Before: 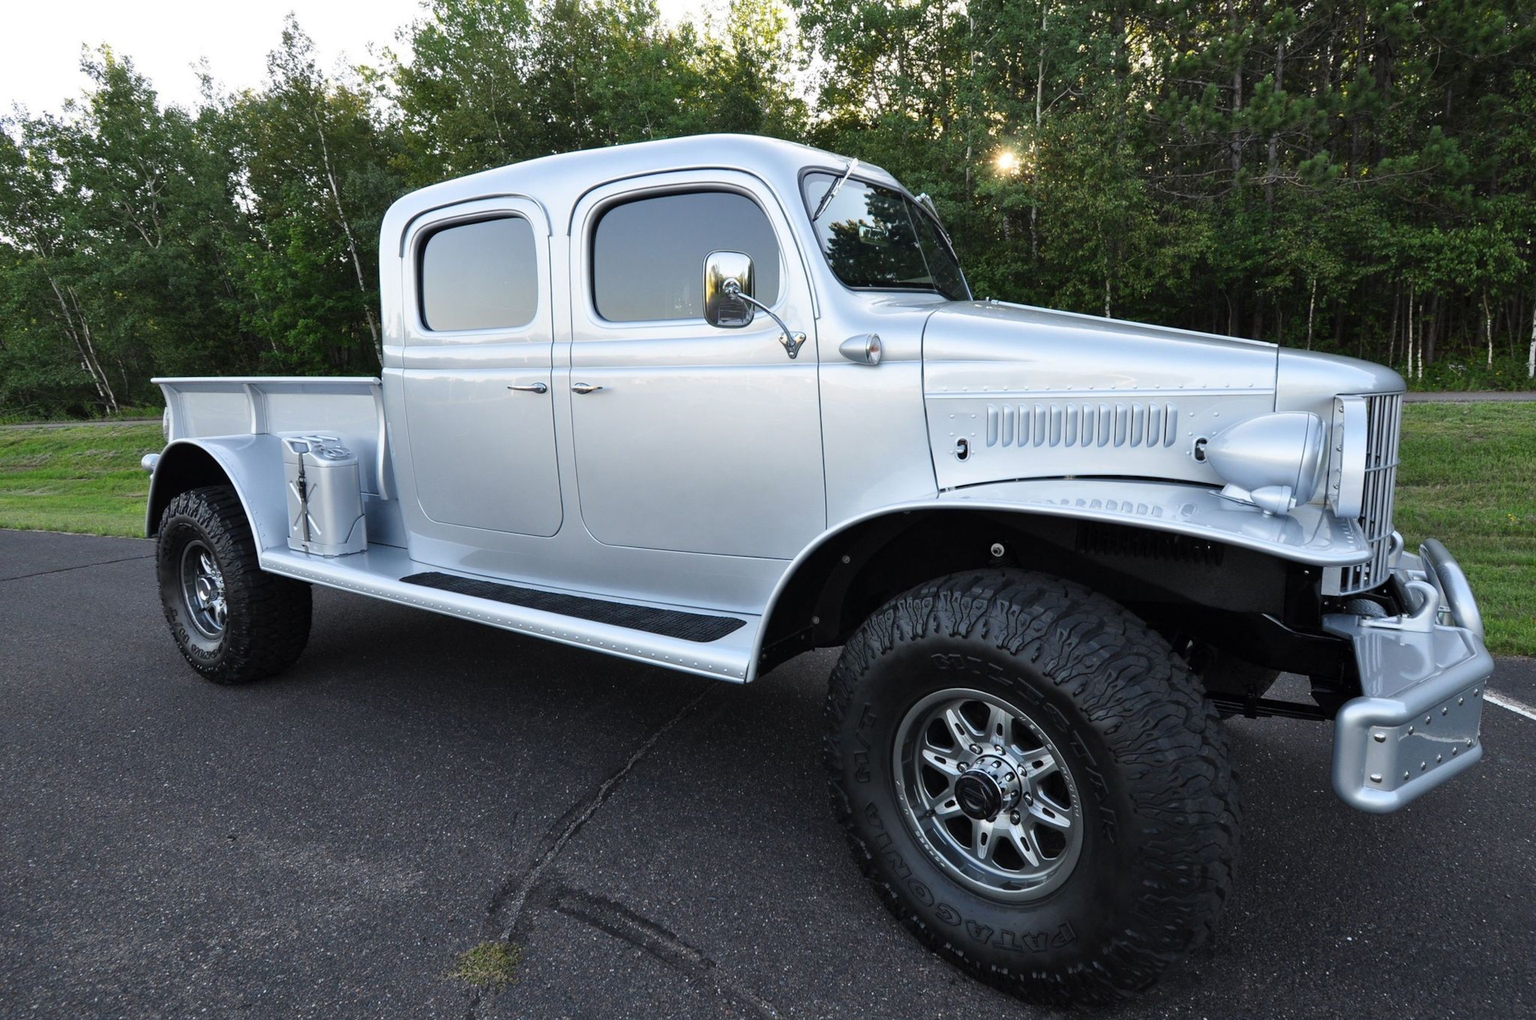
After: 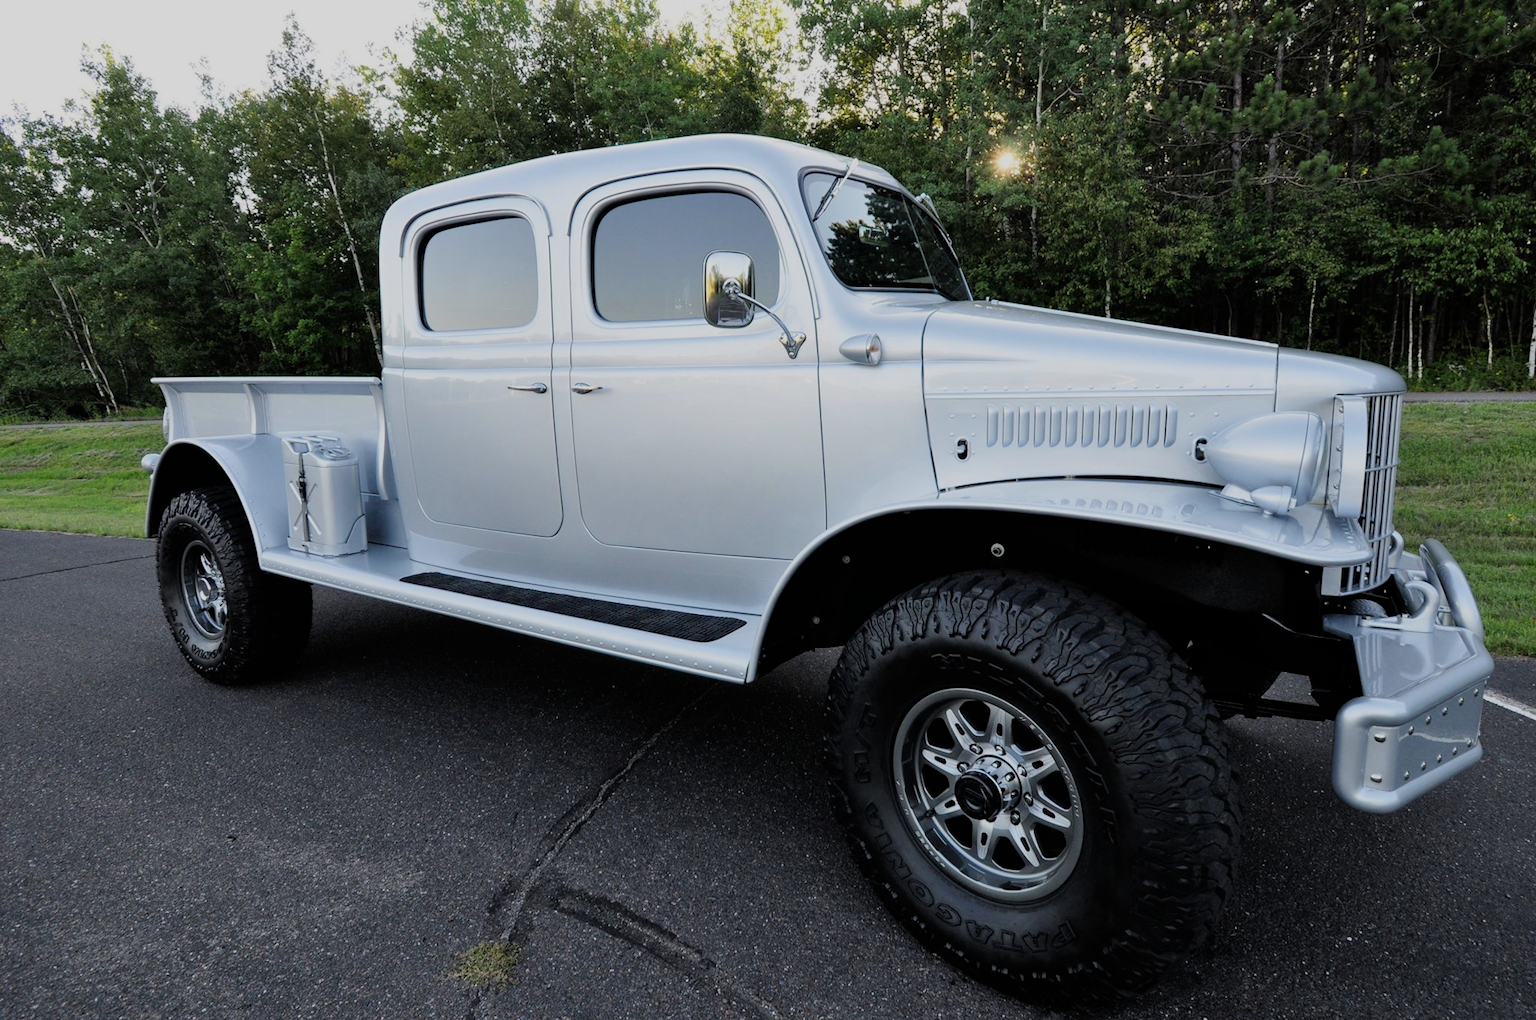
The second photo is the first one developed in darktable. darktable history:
filmic rgb: black relative exposure -7.73 EV, white relative exposure 4.38 EV, hardness 3.76, latitude 37.55%, contrast 0.971, highlights saturation mix 9.59%, shadows ↔ highlights balance 3.93%
